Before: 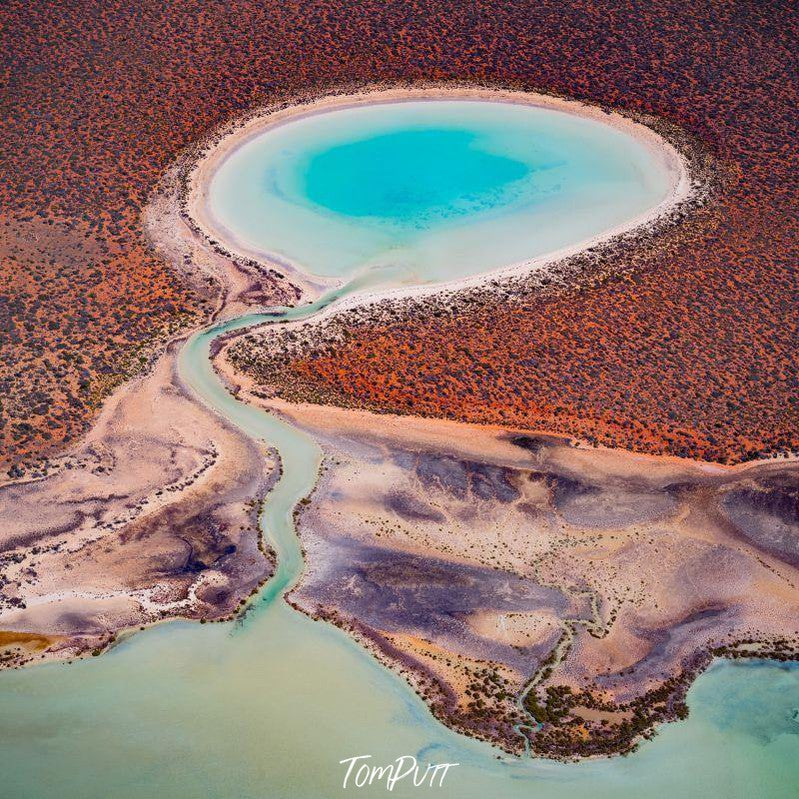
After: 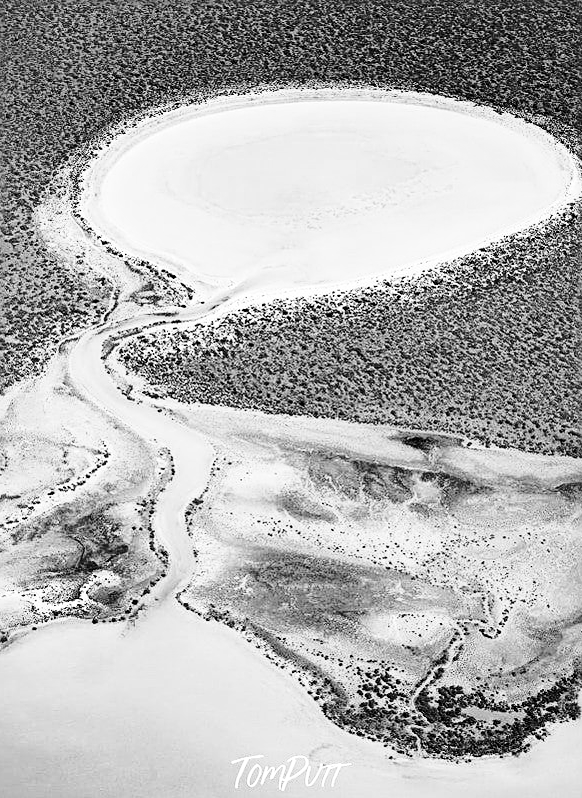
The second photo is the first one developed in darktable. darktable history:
crop: left 13.575%, top 0%, right 13.486%
sharpen: on, module defaults
color calibration: output gray [0.246, 0.254, 0.501, 0], illuminant same as pipeline (D50), adaptation XYZ, x 0.346, y 0.358, temperature 5019.5 K
exposure: exposure -0.04 EV, compensate highlight preservation false
tone equalizer: -8 EV -0.426 EV, -7 EV -0.422 EV, -6 EV -0.372 EV, -5 EV -0.233 EV, -3 EV 0.245 EV, -2 EV 0.319 EV, -1 EV 0.409 EV, +0 EV 0.401 EV
base curve: curves: ch0 [(0, 0) (0.032, 0.037) (0.105, 0.228) (0.435, 0.76) (0.856, 0.983) (1, 1)], preserve colors none
levels: mode automatic, levels [0, 0.445, 1]
